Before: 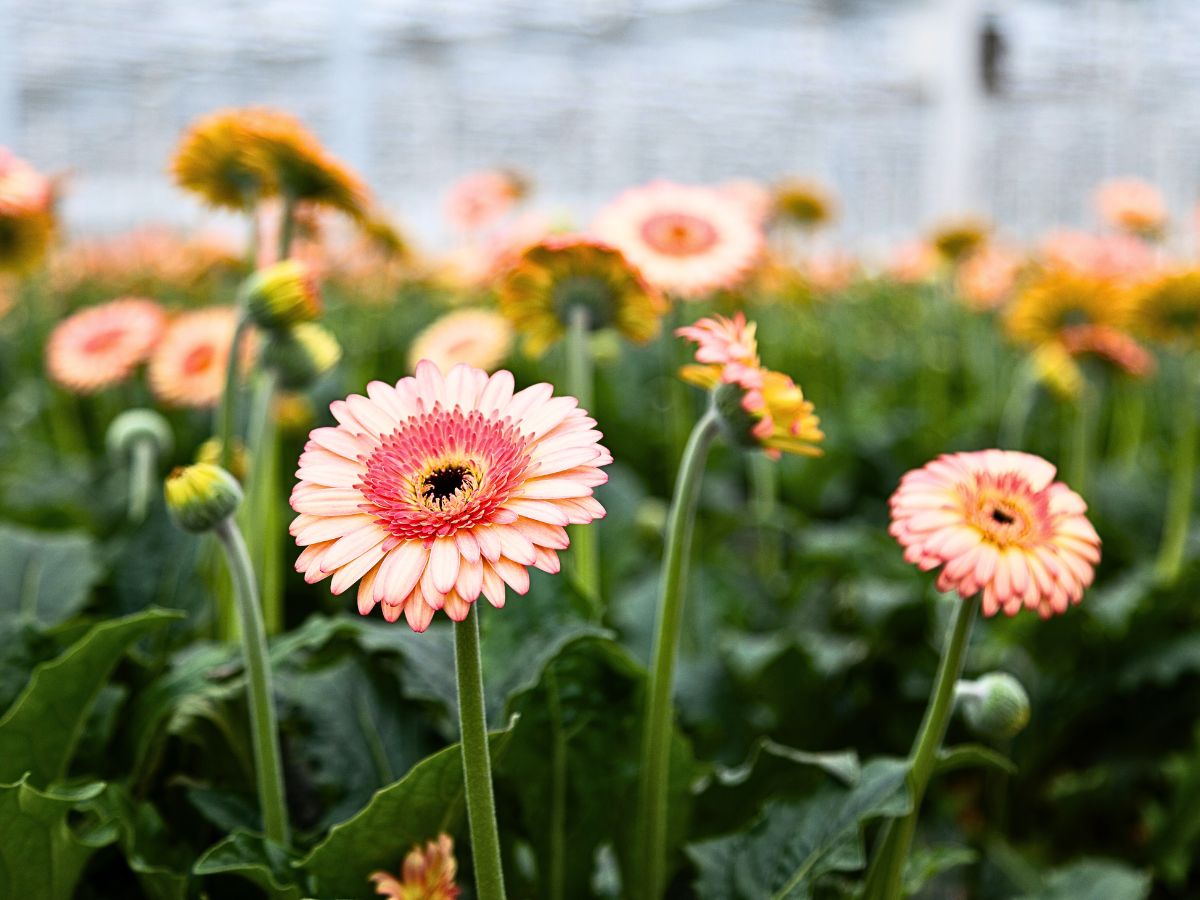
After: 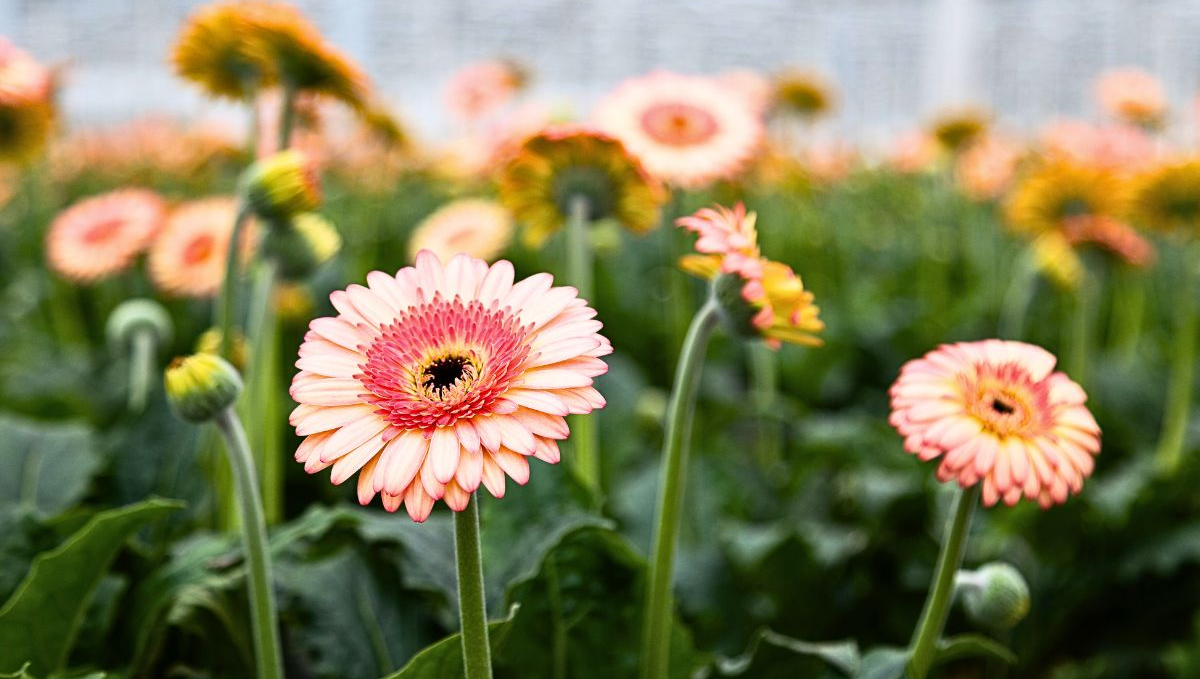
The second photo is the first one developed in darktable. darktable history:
crop and rotate: top 12.267%, bottom 12.25%
shadows and highlights: shadows 2.62, highlights -18.23, soften with gaussian
